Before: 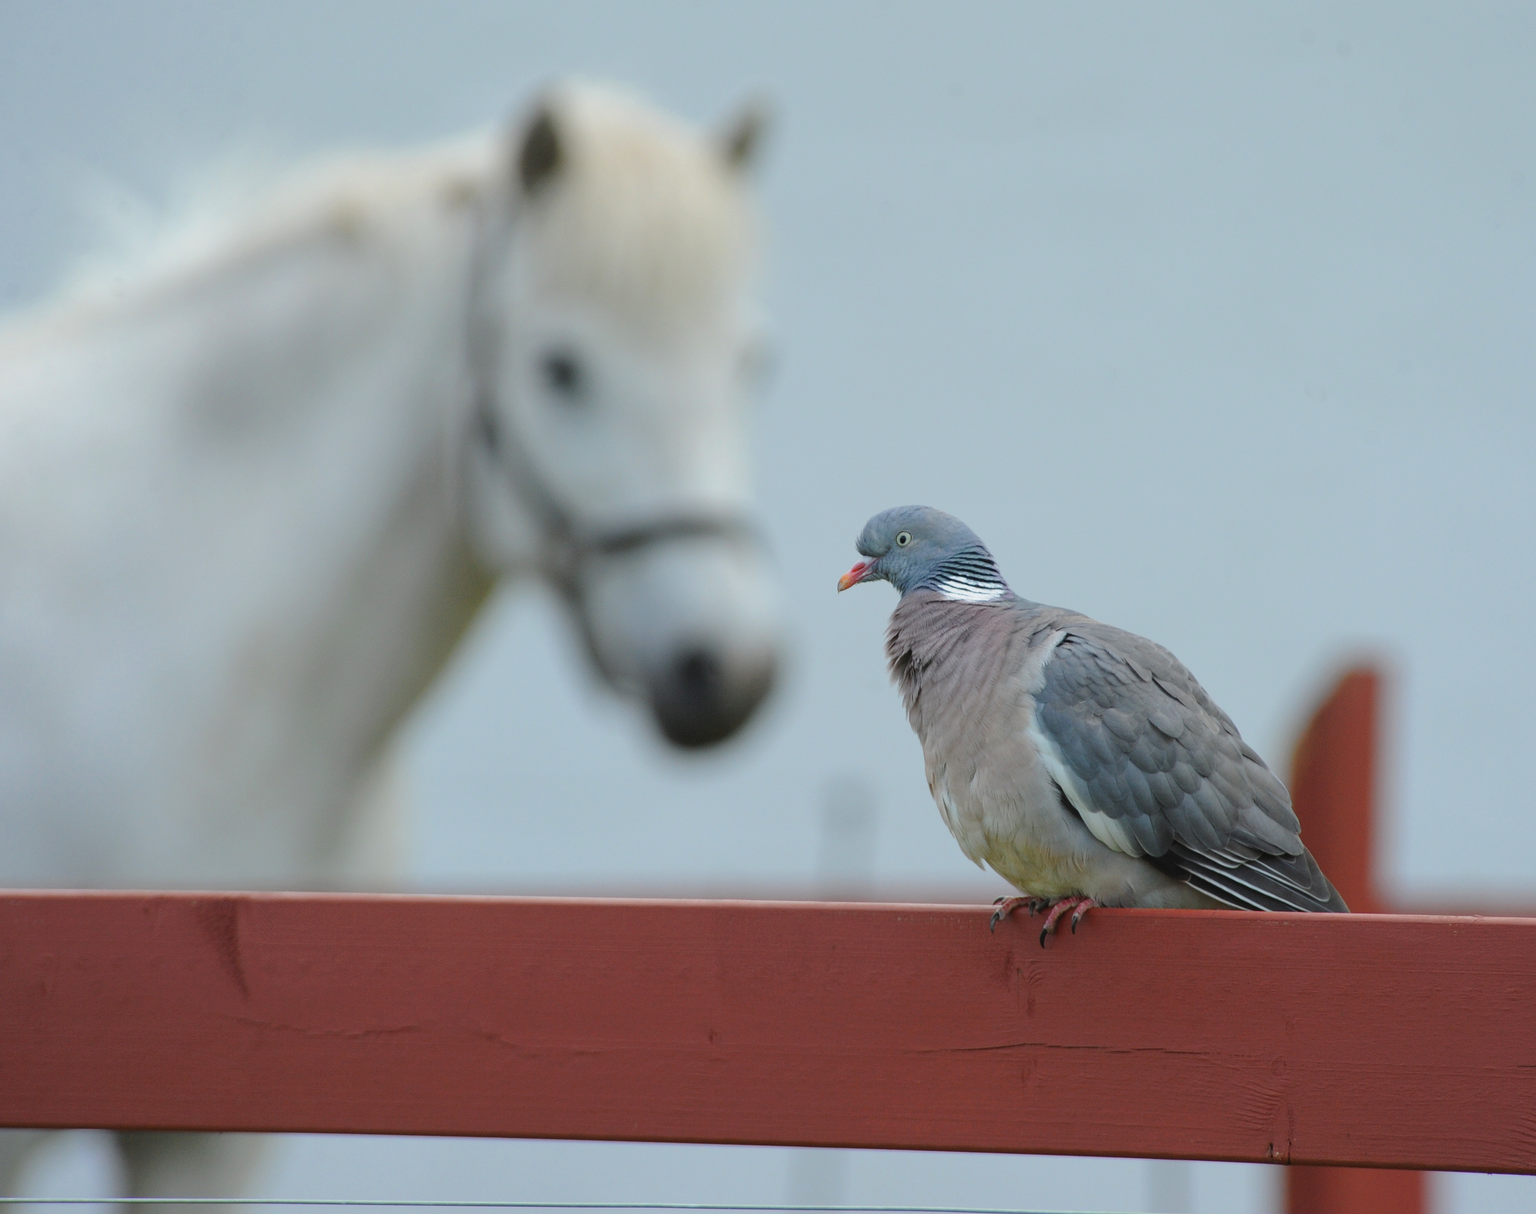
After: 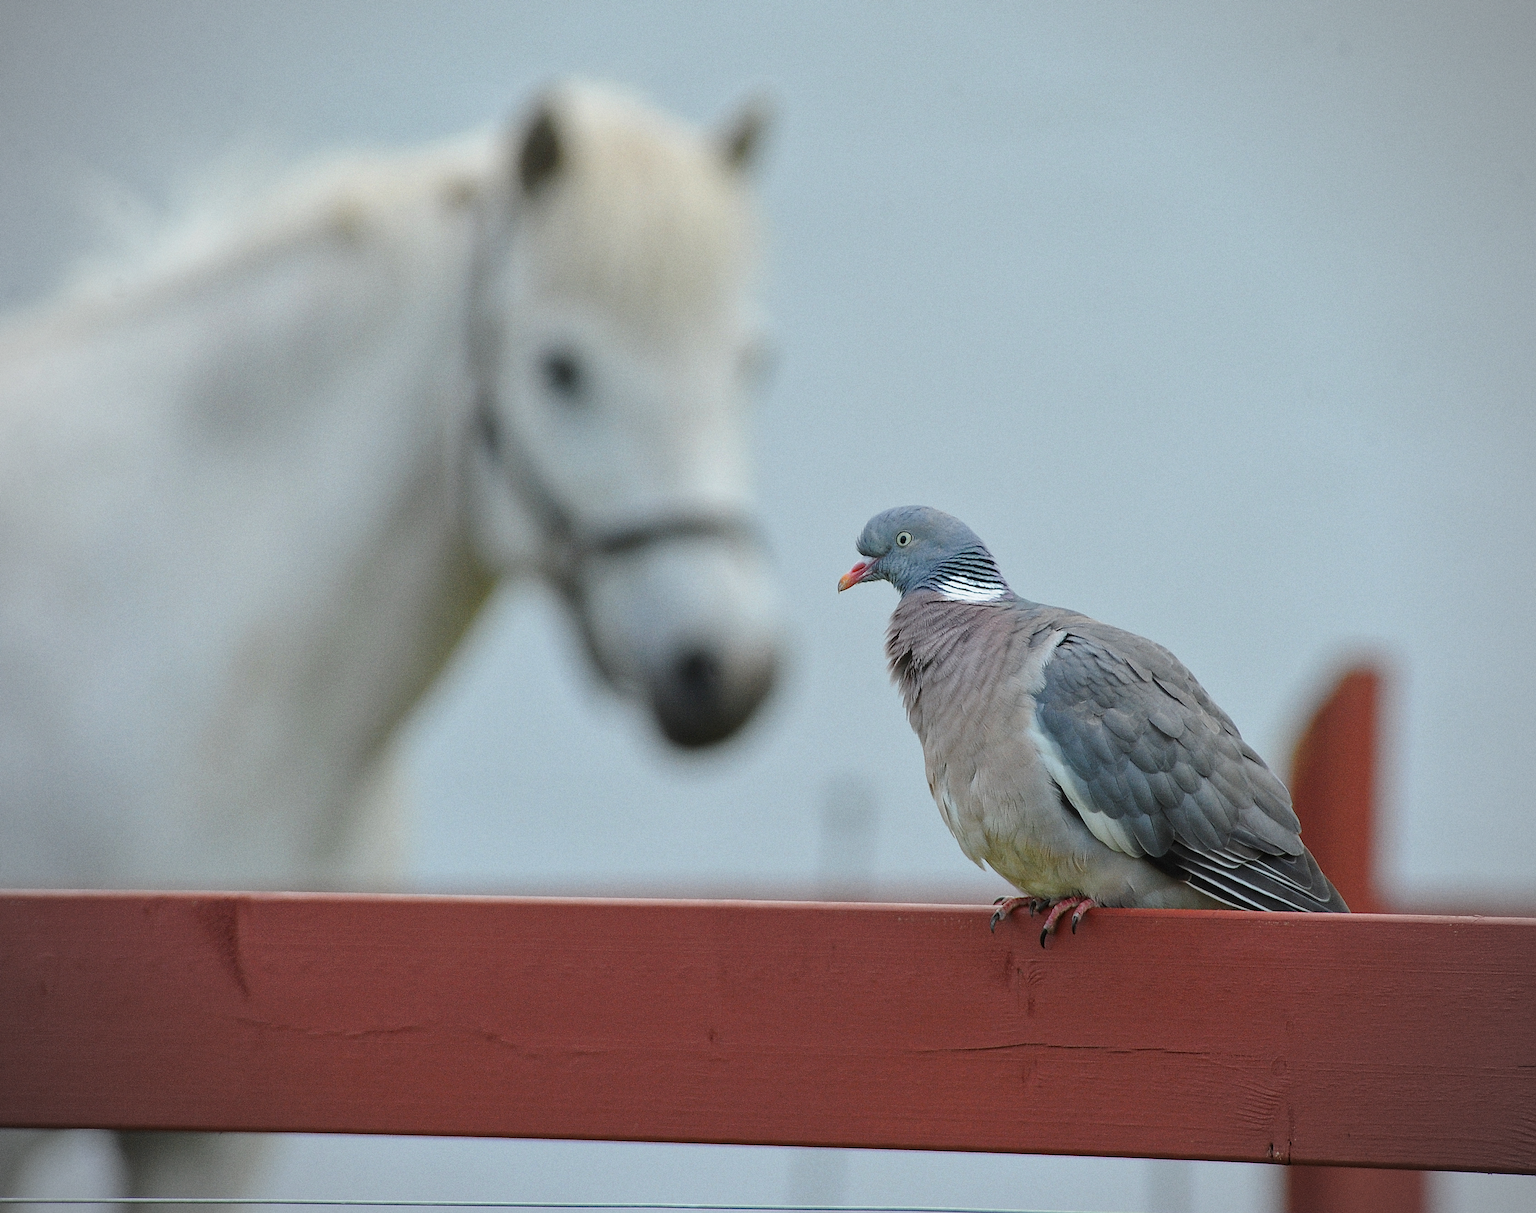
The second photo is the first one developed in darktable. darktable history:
grain: coarseness 0.09 ISO
local contrast: mode bilateral grid, contrast 20, coarseness 50, detail 120%, midtone range 0.2
sharpen: radius 1.4, amount 1.25, threshold 0.7
vignetting: fall-off radius 45%, brightness -0.33
